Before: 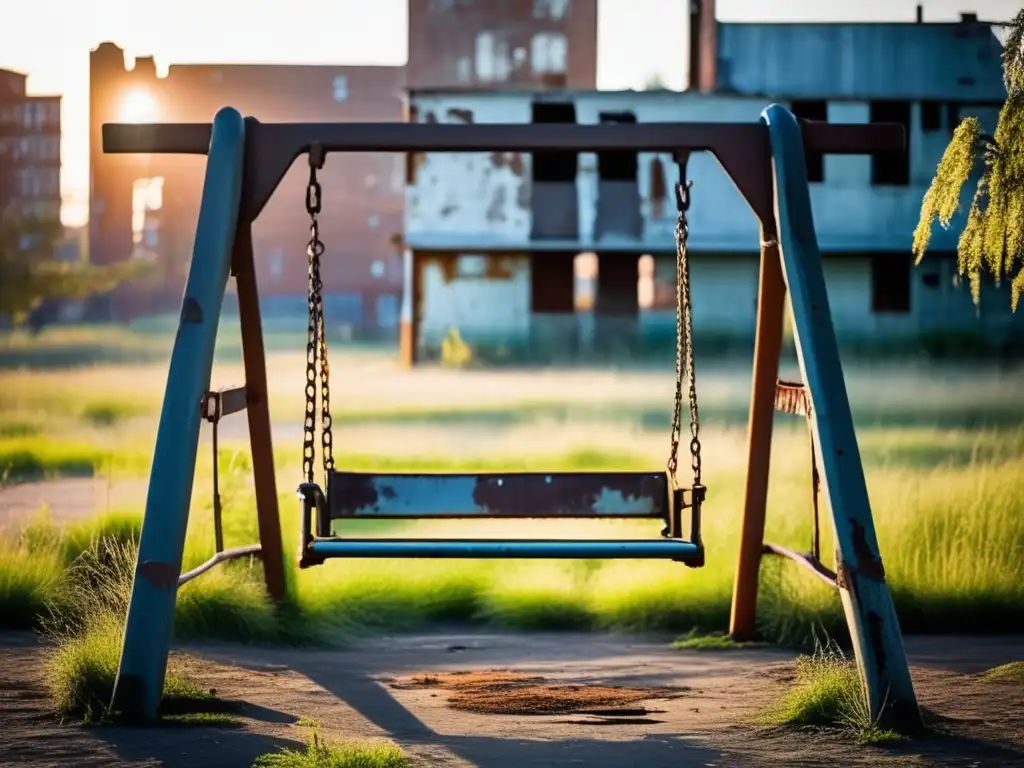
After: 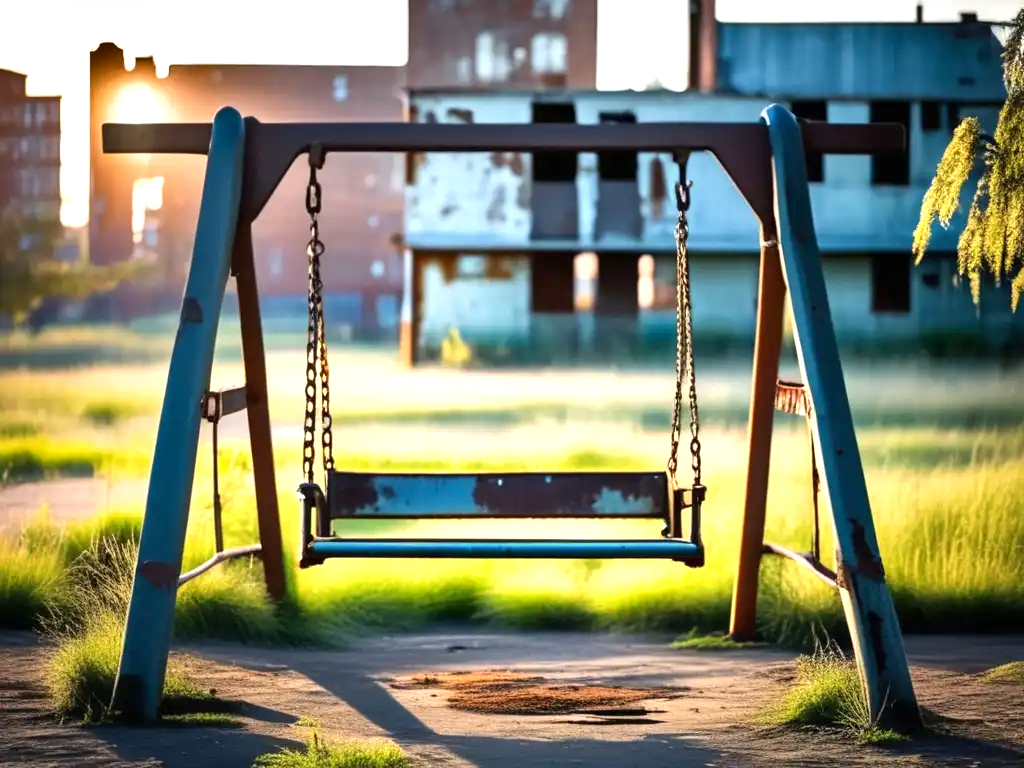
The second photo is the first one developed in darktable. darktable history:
exposure: exposure 0.608 EV, compensate highlight preservation false
shadows and highlights: low approximation 0.01, soften with gaussian
